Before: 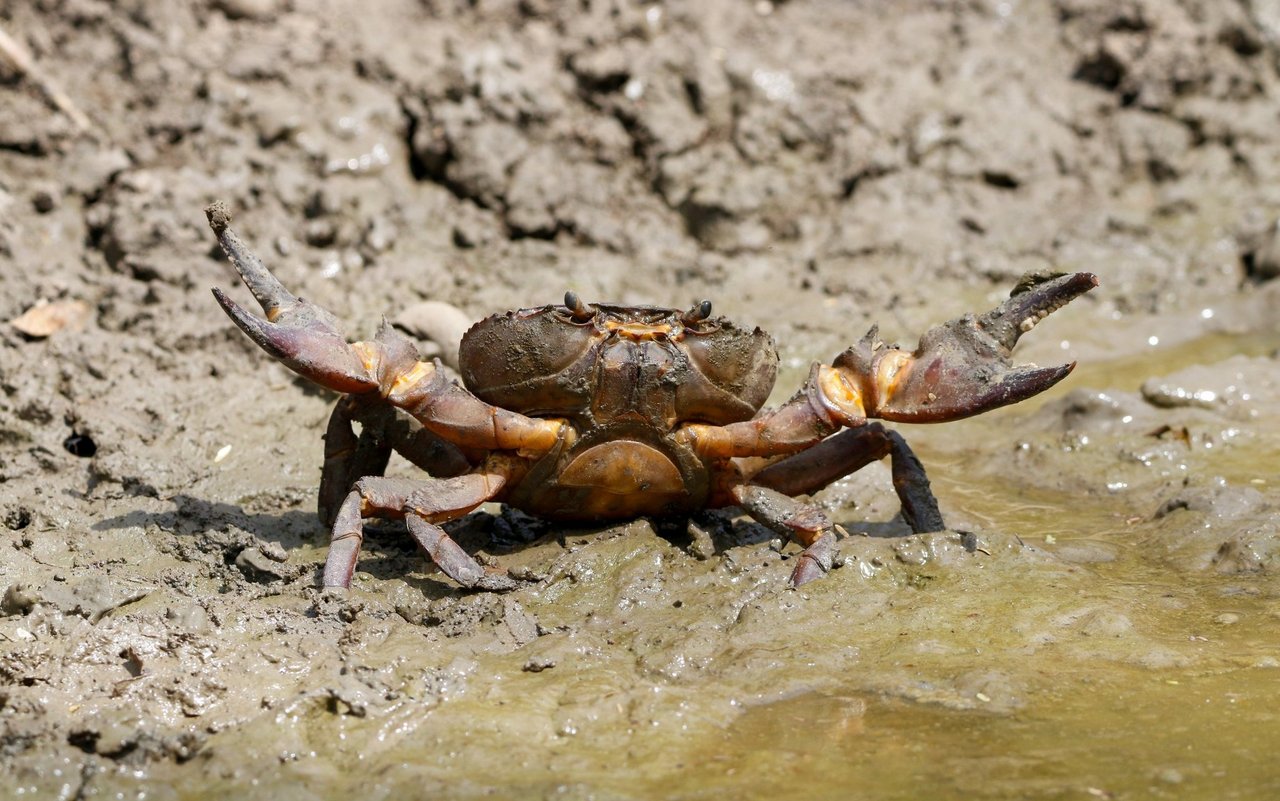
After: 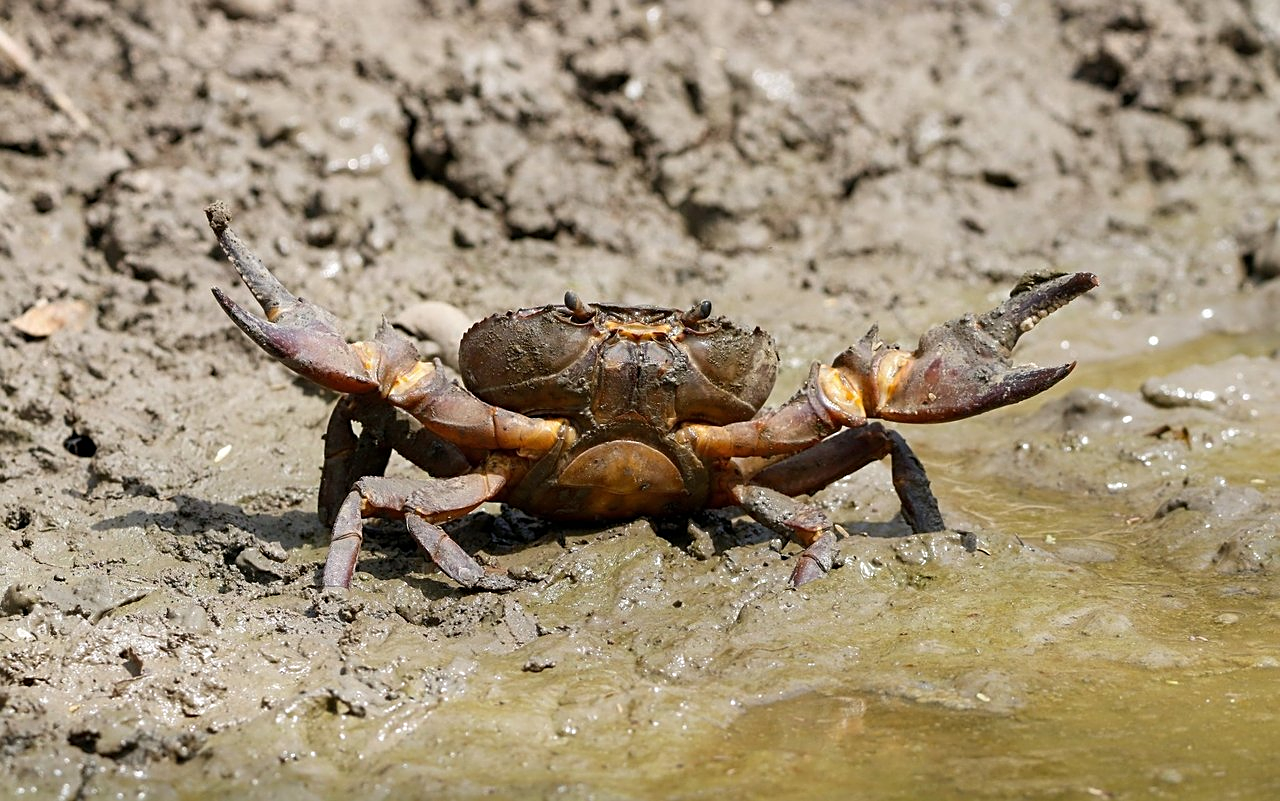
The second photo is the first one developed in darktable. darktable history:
sharpen: amount 0.482
